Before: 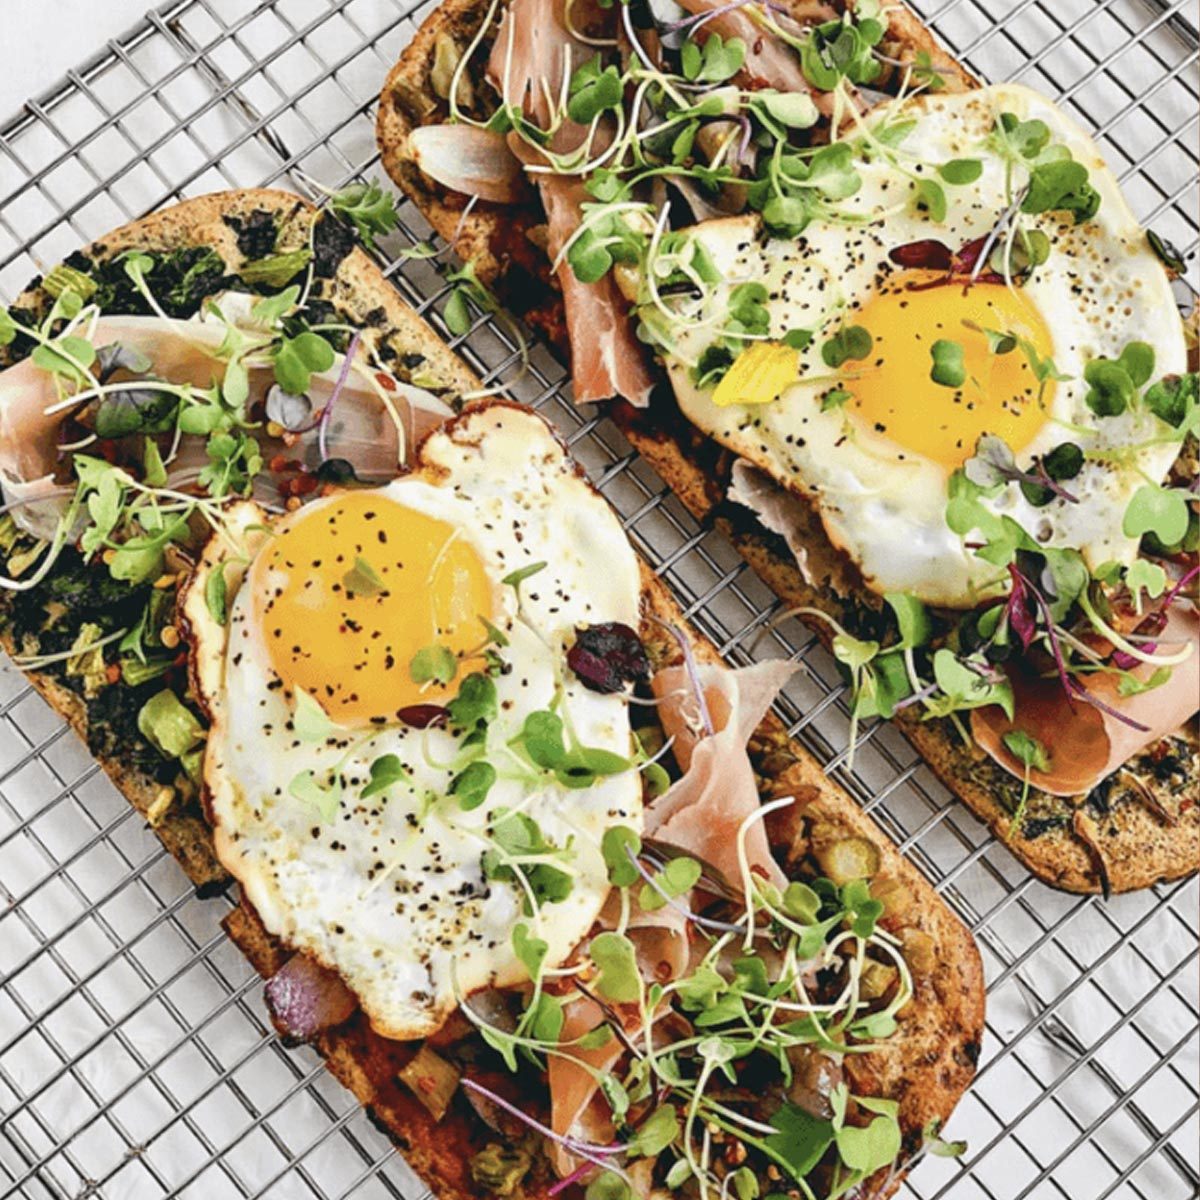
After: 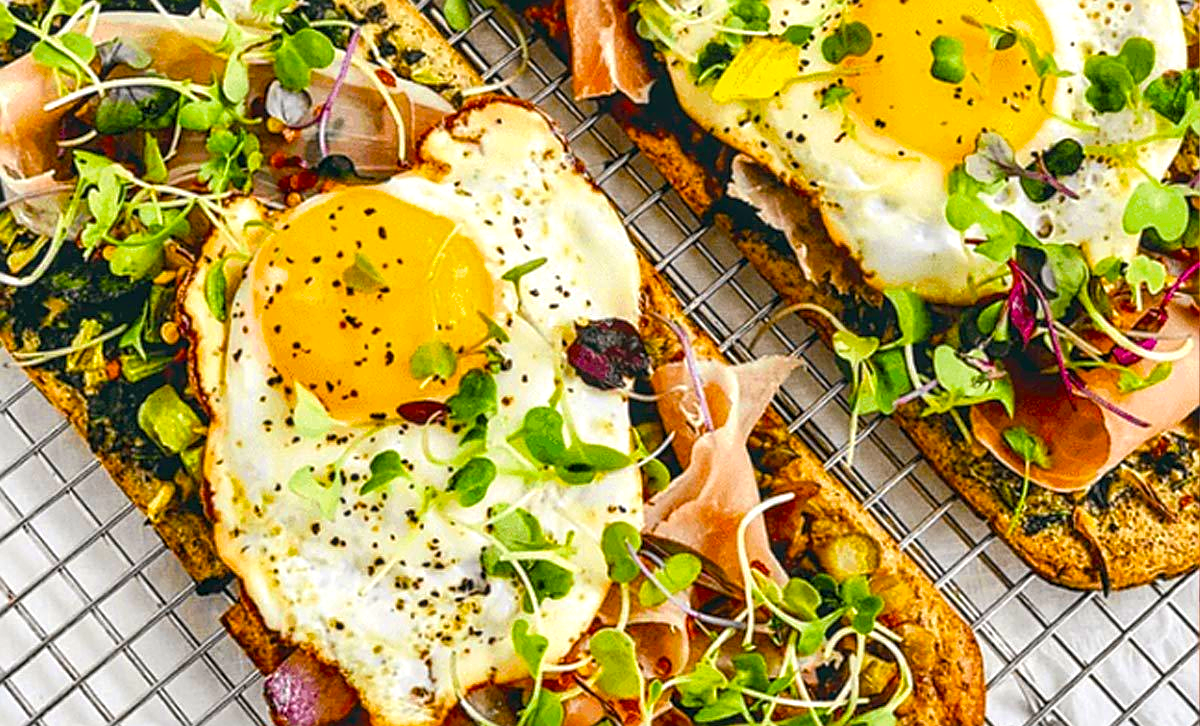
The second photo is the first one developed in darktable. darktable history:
crop and rotate: top 25.373%, bottom 14.045%
exposure: exposure 0.125 EV, compensate highlight preservation false
color balance rgb: shadows lift › chroma 0.887%, shadows lift › hue 111.64°, perceptual saturation grading › global saturation 25.08%, global vibrance 20%
contrast brightness saturation: contrast 0.053
sharpen: on, module defaults
local contrast: on, module defaults
velvia: strength 31.99%, mid-tones bias 0.204
